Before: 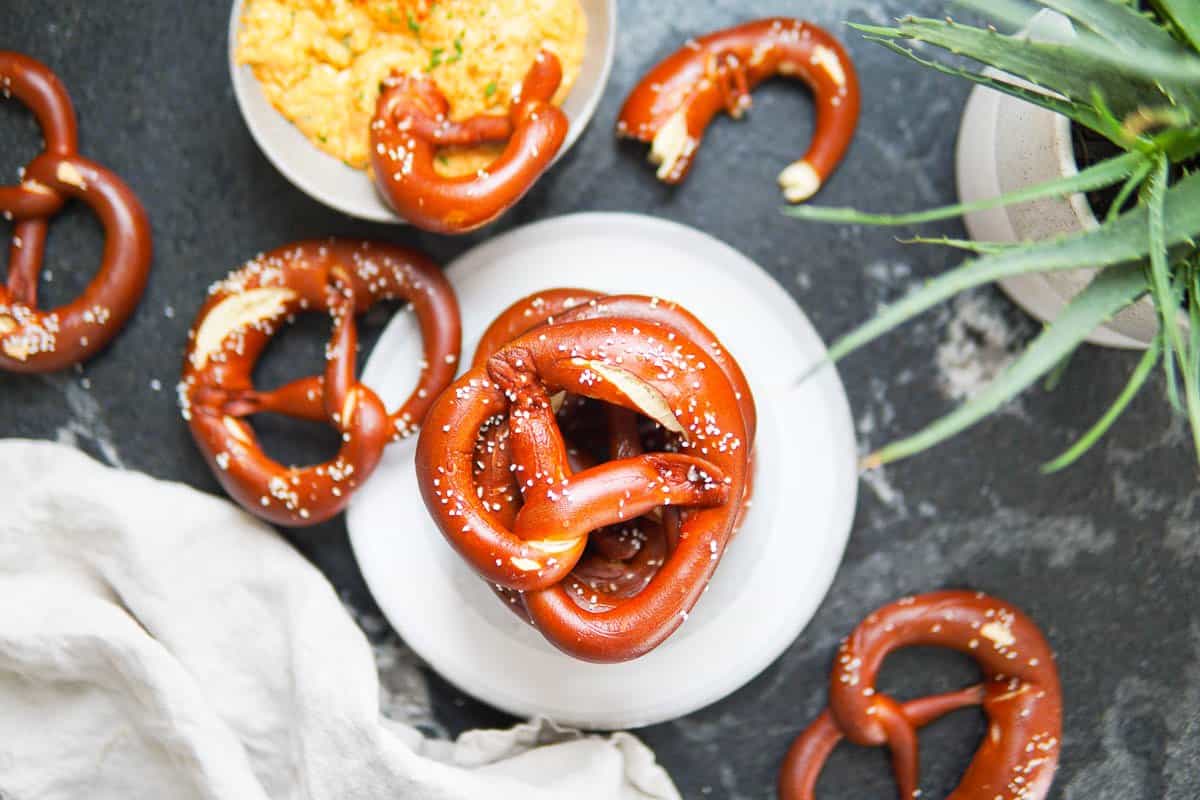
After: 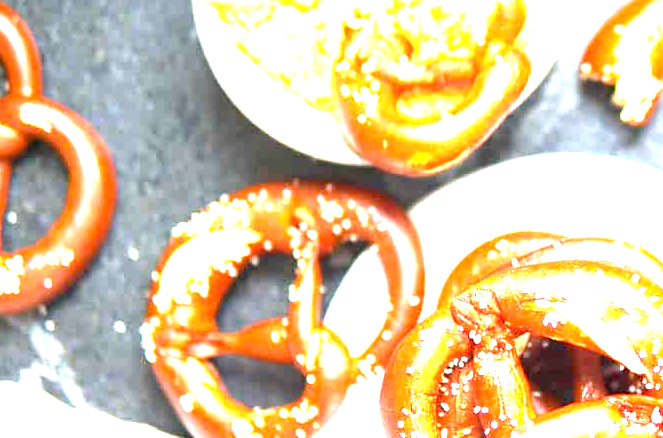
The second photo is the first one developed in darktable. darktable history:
exposure: black level correction 0.001, exposure 2.659 EV, compensate highlight preservation false
crop and rotate: left 3.03%, top 7.5%, right 41.692%, bottom 37.714%
